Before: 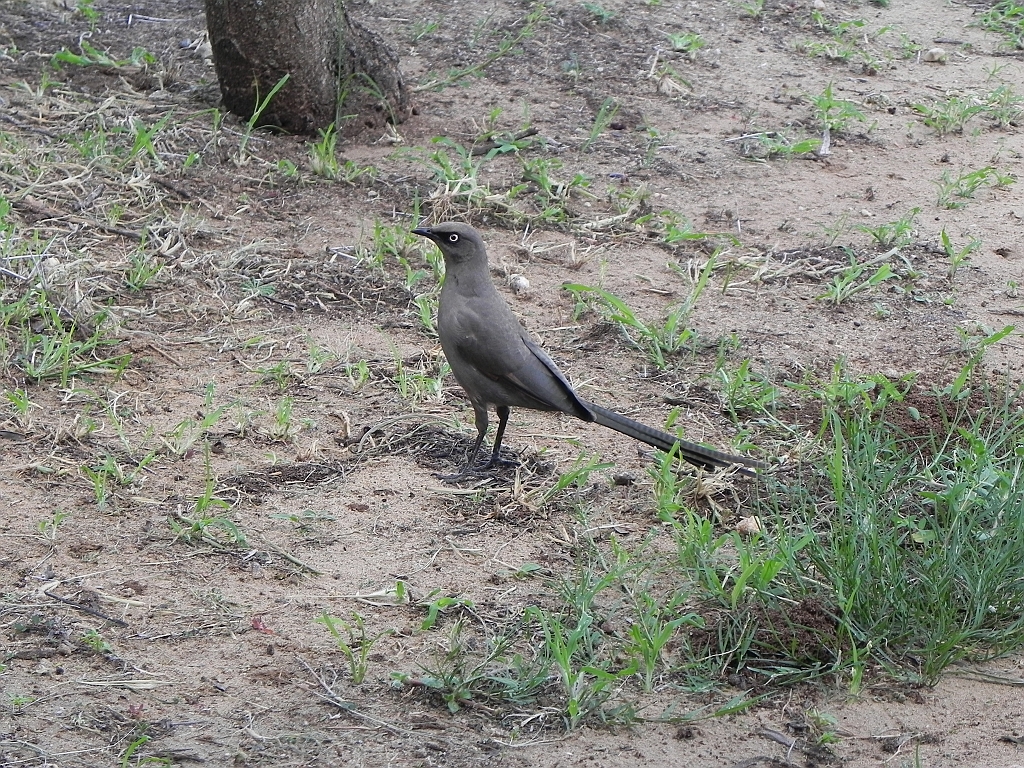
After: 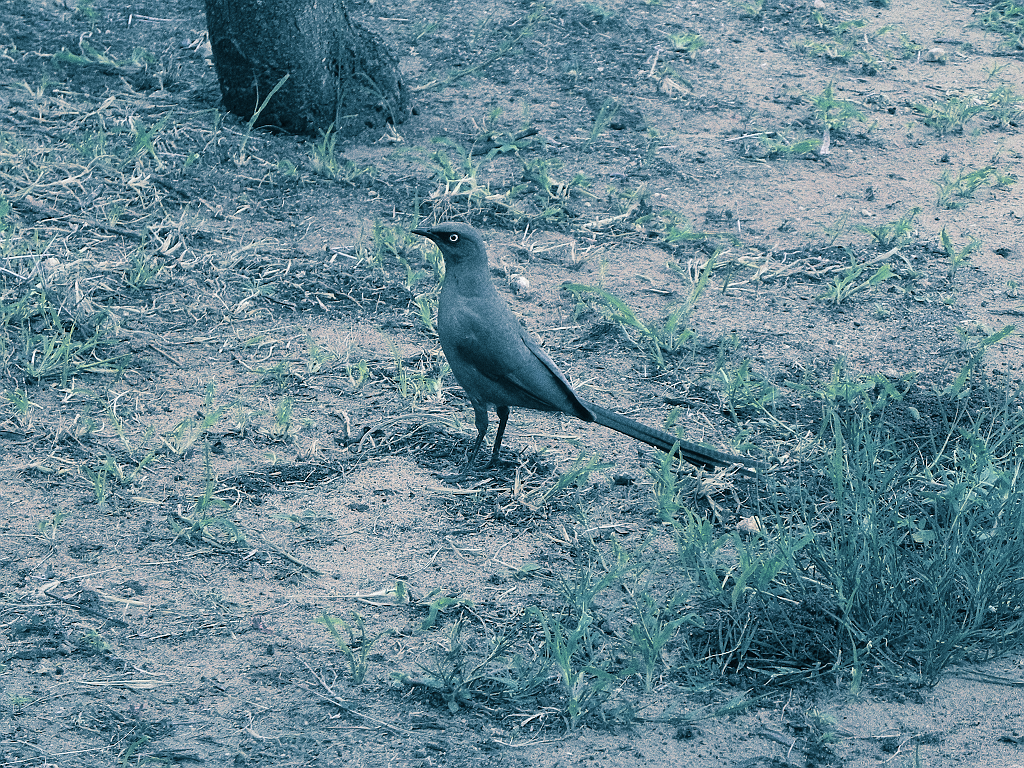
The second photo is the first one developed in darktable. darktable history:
grain: coarseness 0.09 ISO, strength 40%
split-toning: shadows › hue 212.4°, balance -70
